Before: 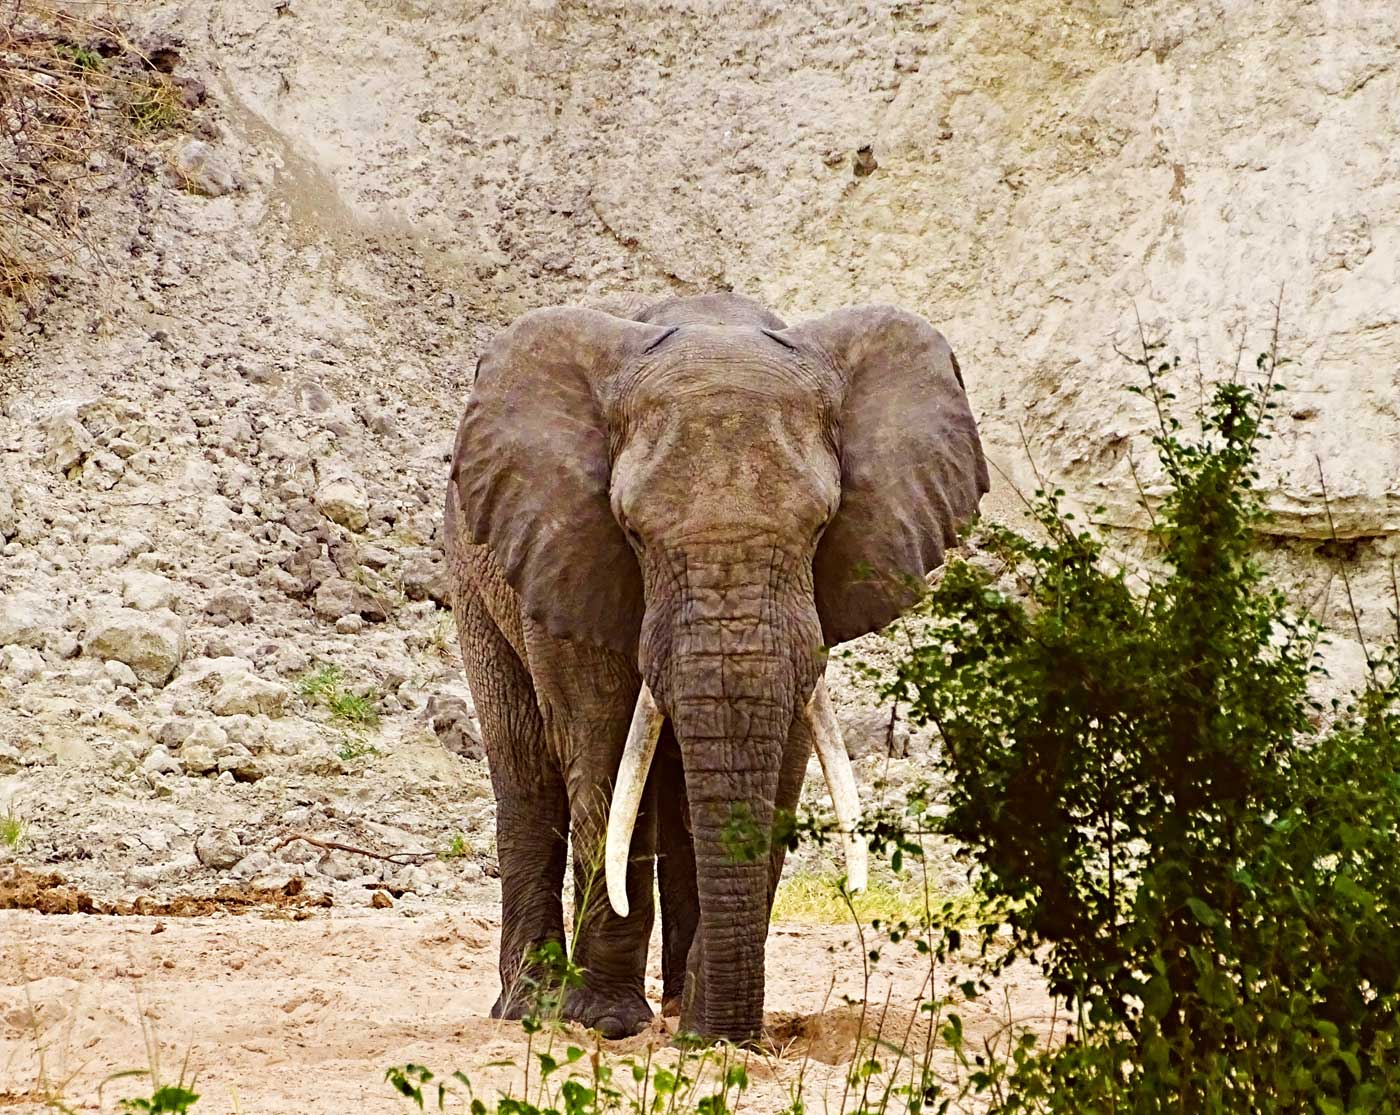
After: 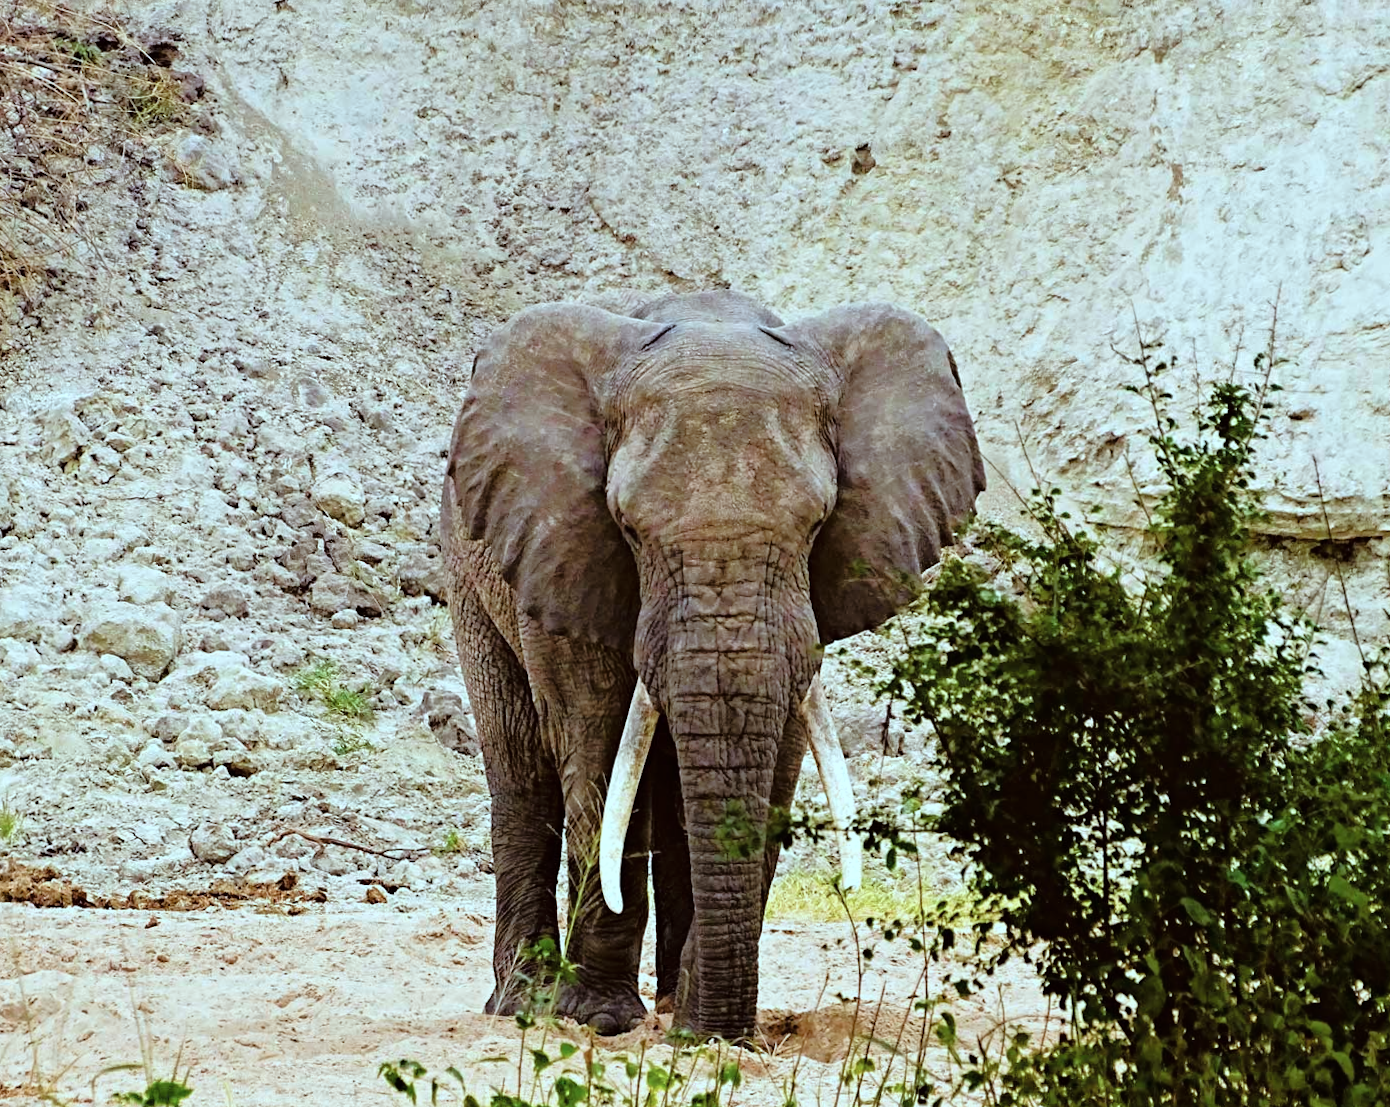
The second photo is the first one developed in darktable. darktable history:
tone curve: curves: ch0 [(0, 0) (0.126, 0.061) (0.362, 0.382) (0.498, 0.498) (0.706, 0.712) (1, 1)]; ch1 [(0, 0) (0.5, 0.497) (0.55, 0.578) (1, 1)]; ch2 [(0, 0) (0.44, 0.424) (0.489, 0.486) (0.537, 0.538) (1, 1)], color space Lab, linked channels, preserve colors none
color correction: highlights a* -12.14, highlights b* -15.15
crop and rotate: angle -0.31°
